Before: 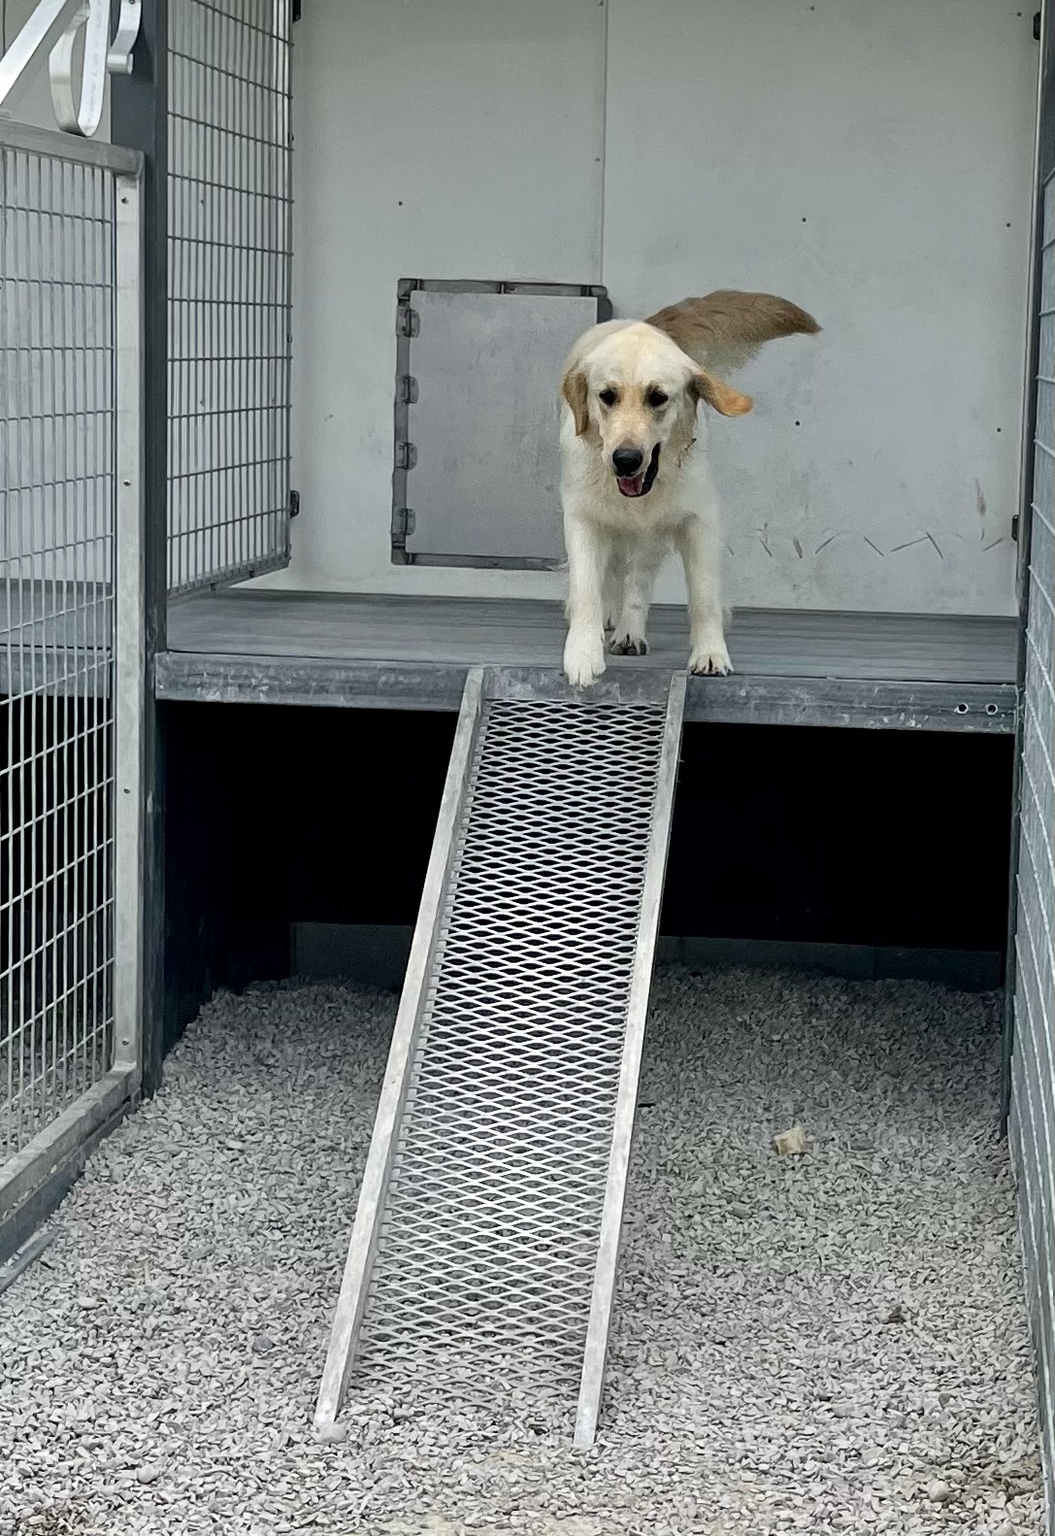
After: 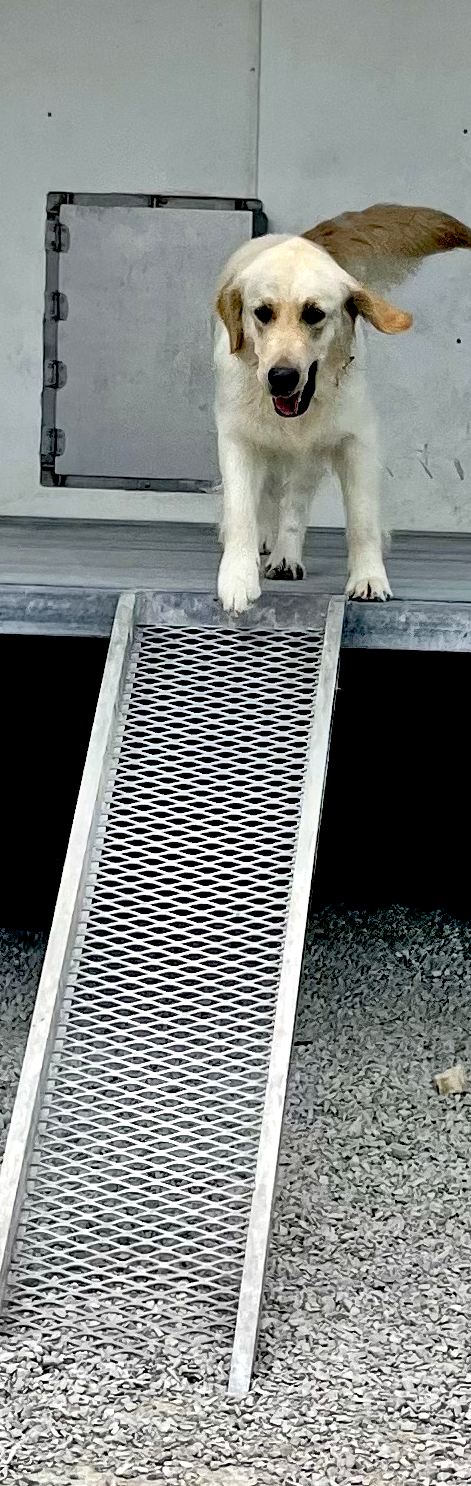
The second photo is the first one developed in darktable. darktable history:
exposure: black level correction 0.031, exposure 0.304 EV, compensate highlight preservation false
crop: left 33.452%, top 6.025%, right 23.155%
shadows and highlights: highlights color adjustment 0%, soften with gaussian
